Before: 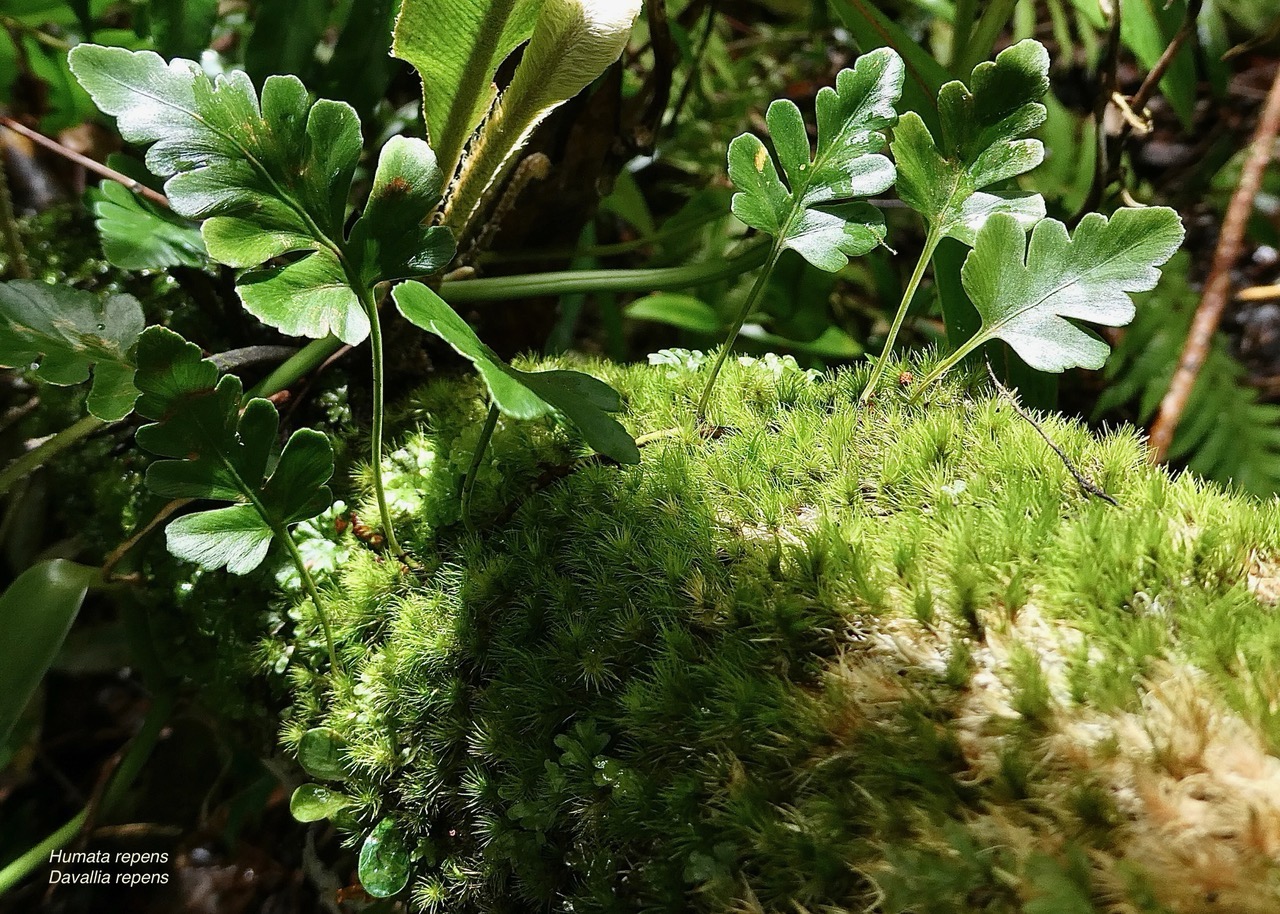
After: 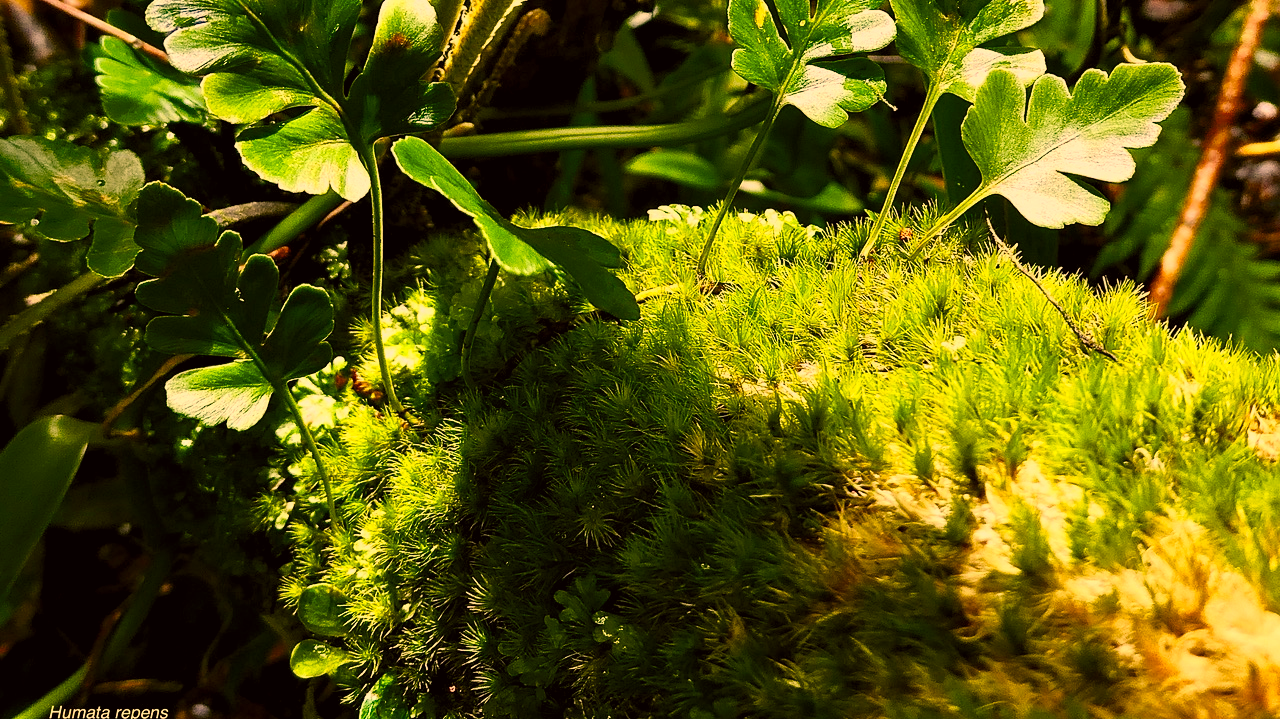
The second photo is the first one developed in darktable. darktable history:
color correction: highlights a* 18.31, highlights b* 35.87, shadows a* 0.997, shadows b* 6.31, saturation 1.03
color balance rgb: perceptual saturation grading › global saturation 27.434%, perceptual saturation grading › highlights -27.647%, perceptual saturation grading › mid-tones 15.625%, perceptual saturation grading › shadows 34.416%, saturation formula JzAzBz (2021)
crop and rotate: top 15.827%, bottom 5.443%
contrast brightness saturation: contrast 0.196, brightness 0.156, saturation 0.22
